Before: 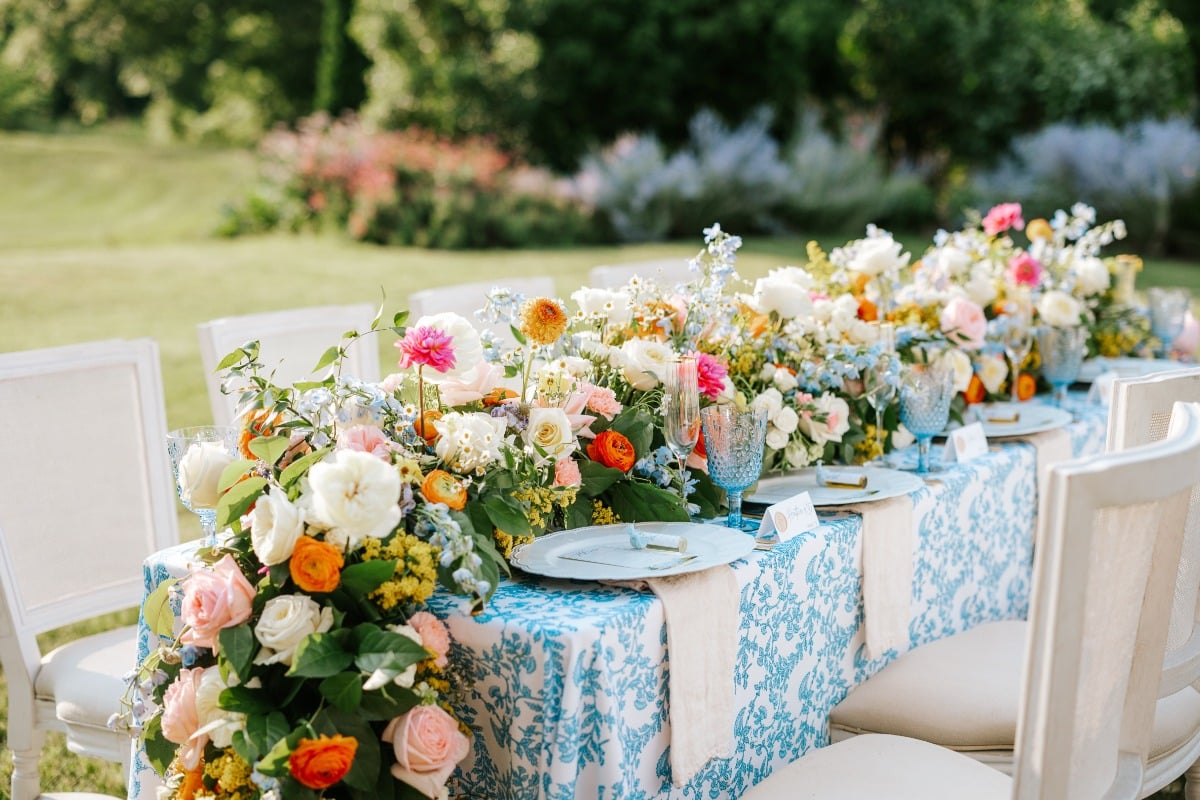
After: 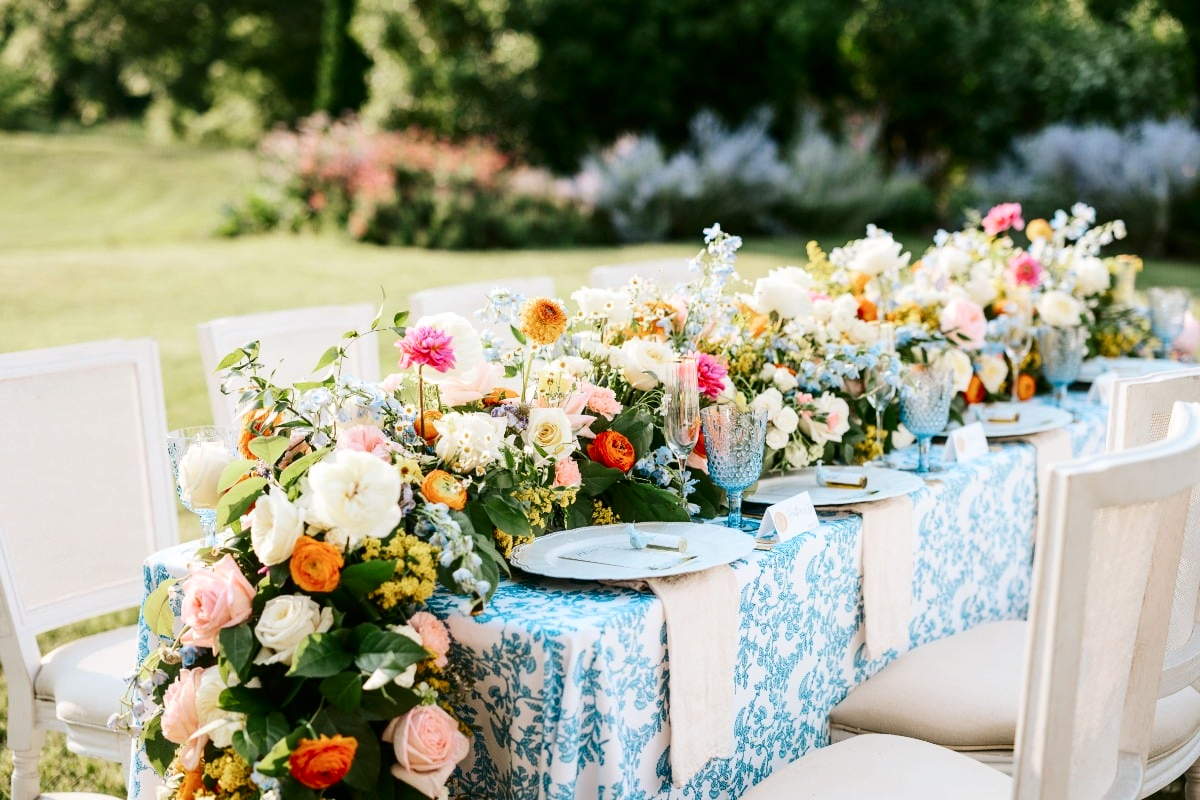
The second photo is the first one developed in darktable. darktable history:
contrast brightness saturation: contrast 0.222
